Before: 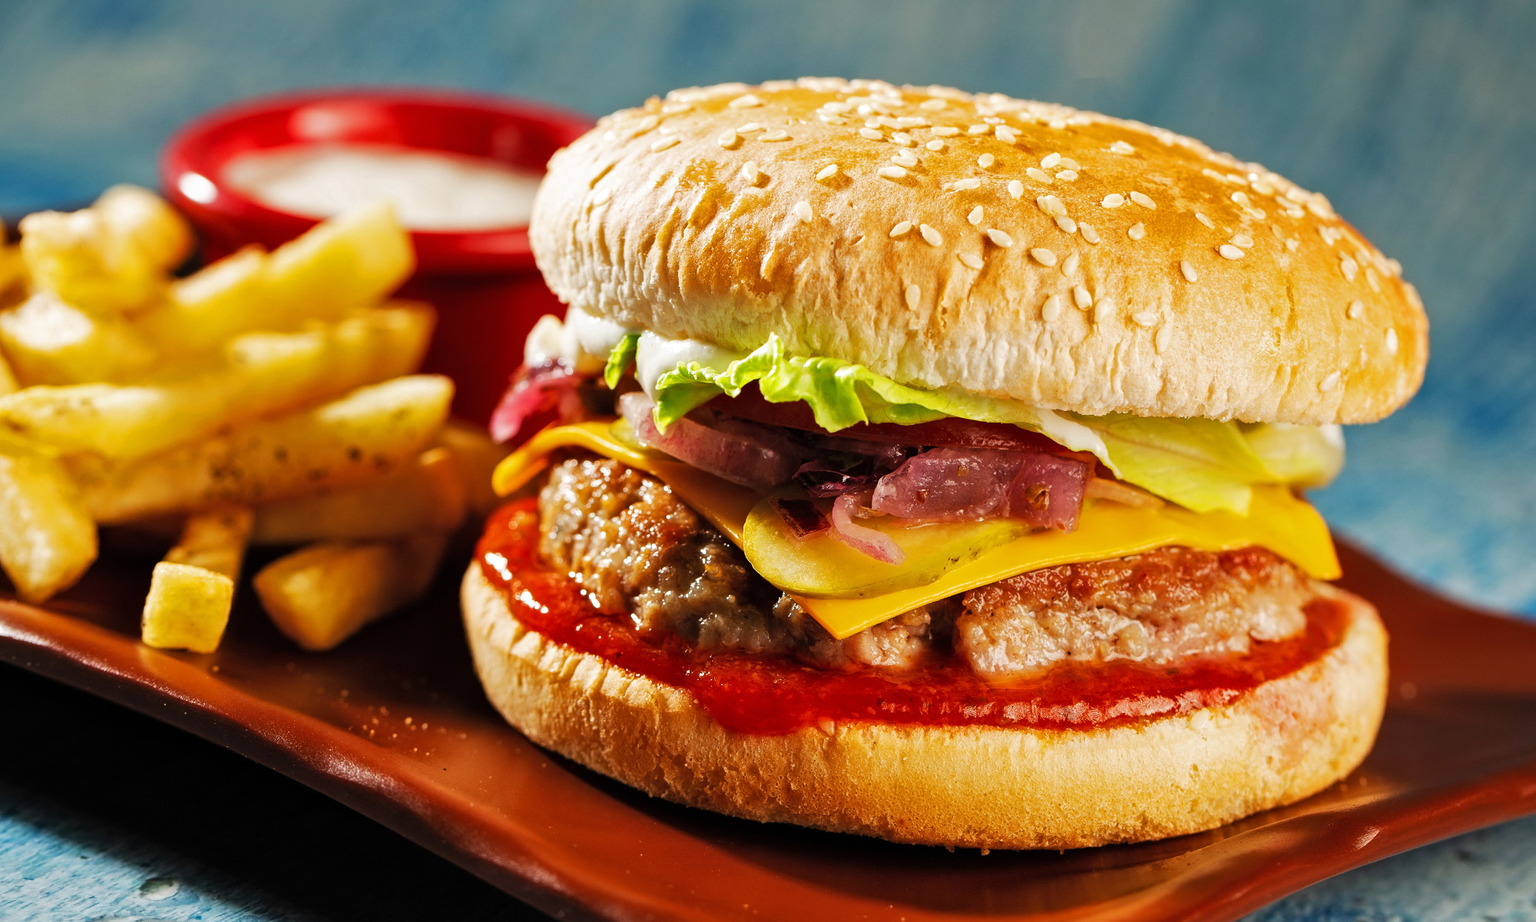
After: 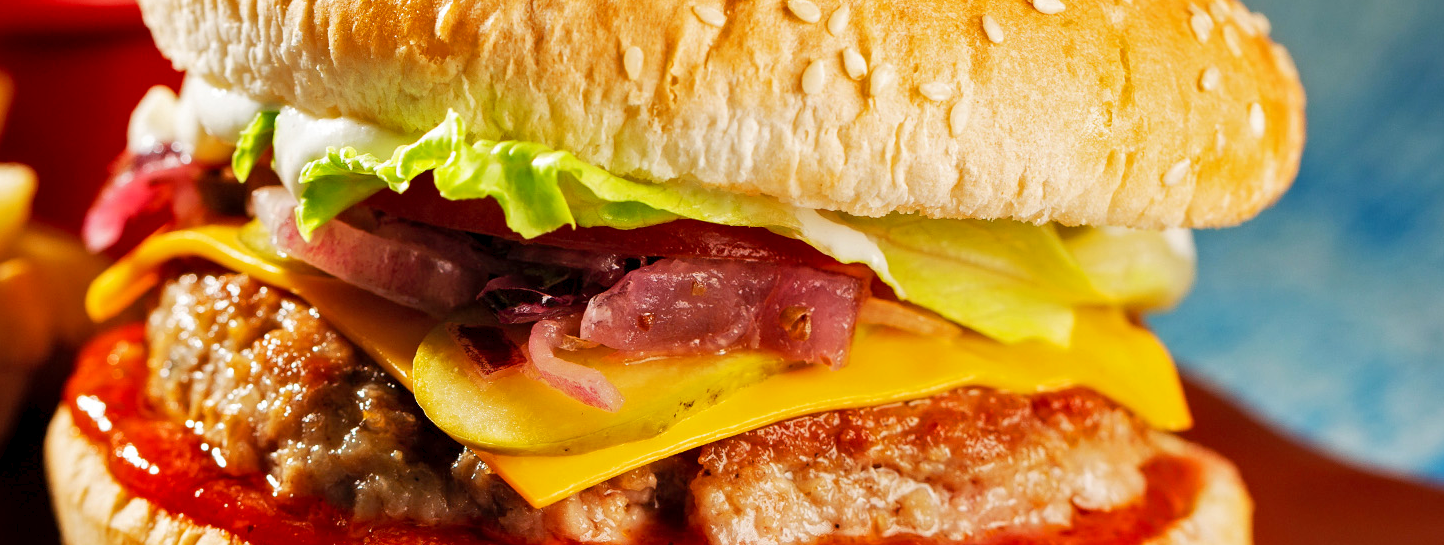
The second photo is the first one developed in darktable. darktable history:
crop and rotate: left 27.787%, top 27%, bottom 27.557%
levels: levels [0, 0.478, 1]
exposure: black level correction 0.002, compensate highlight preservation false
